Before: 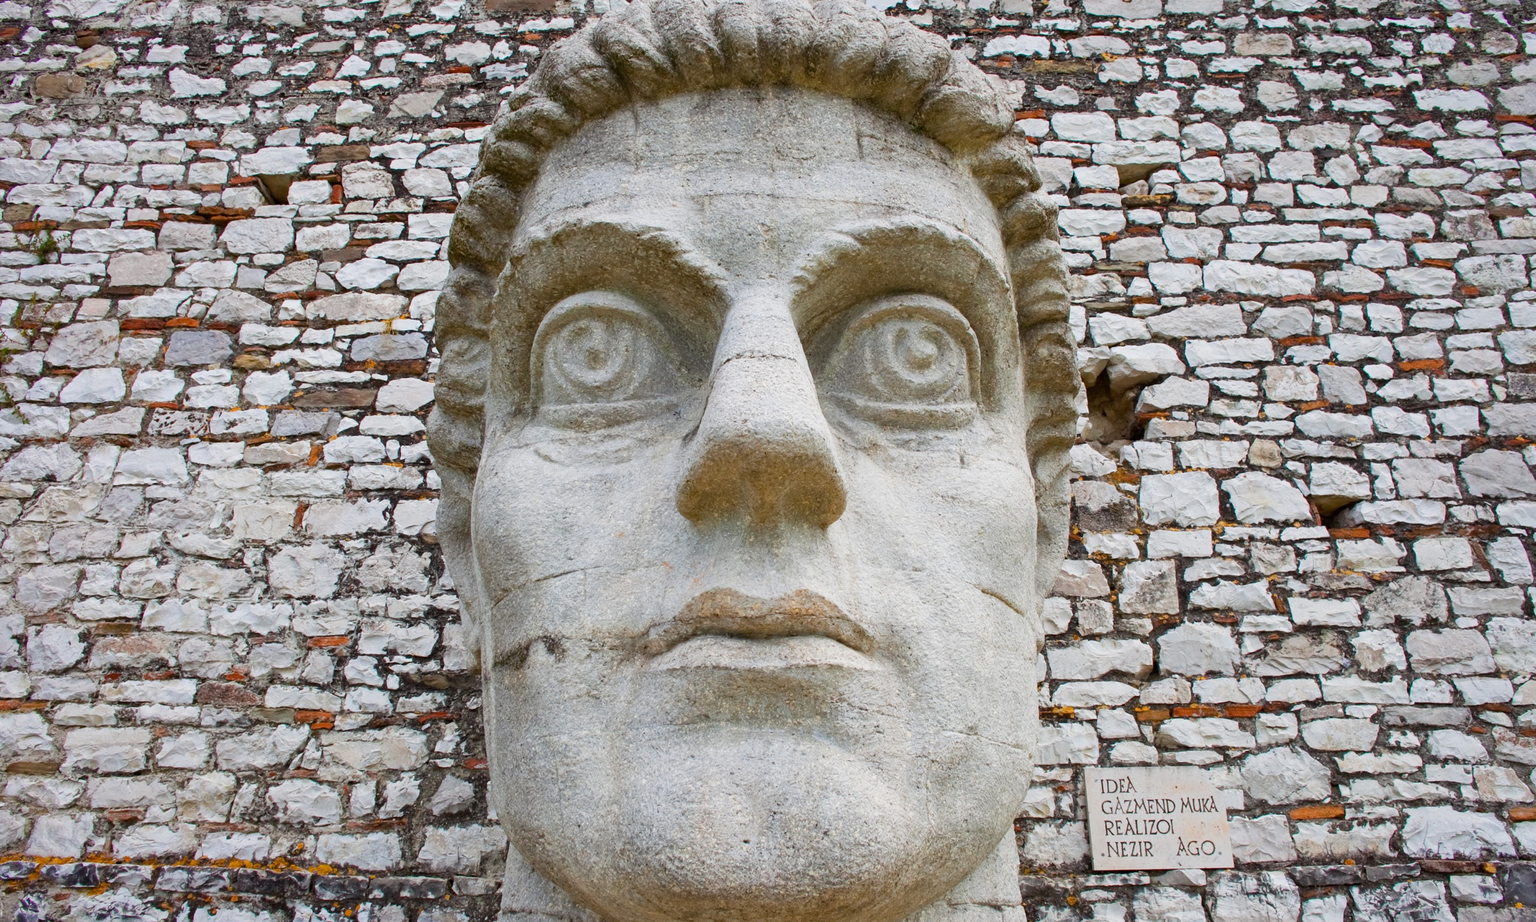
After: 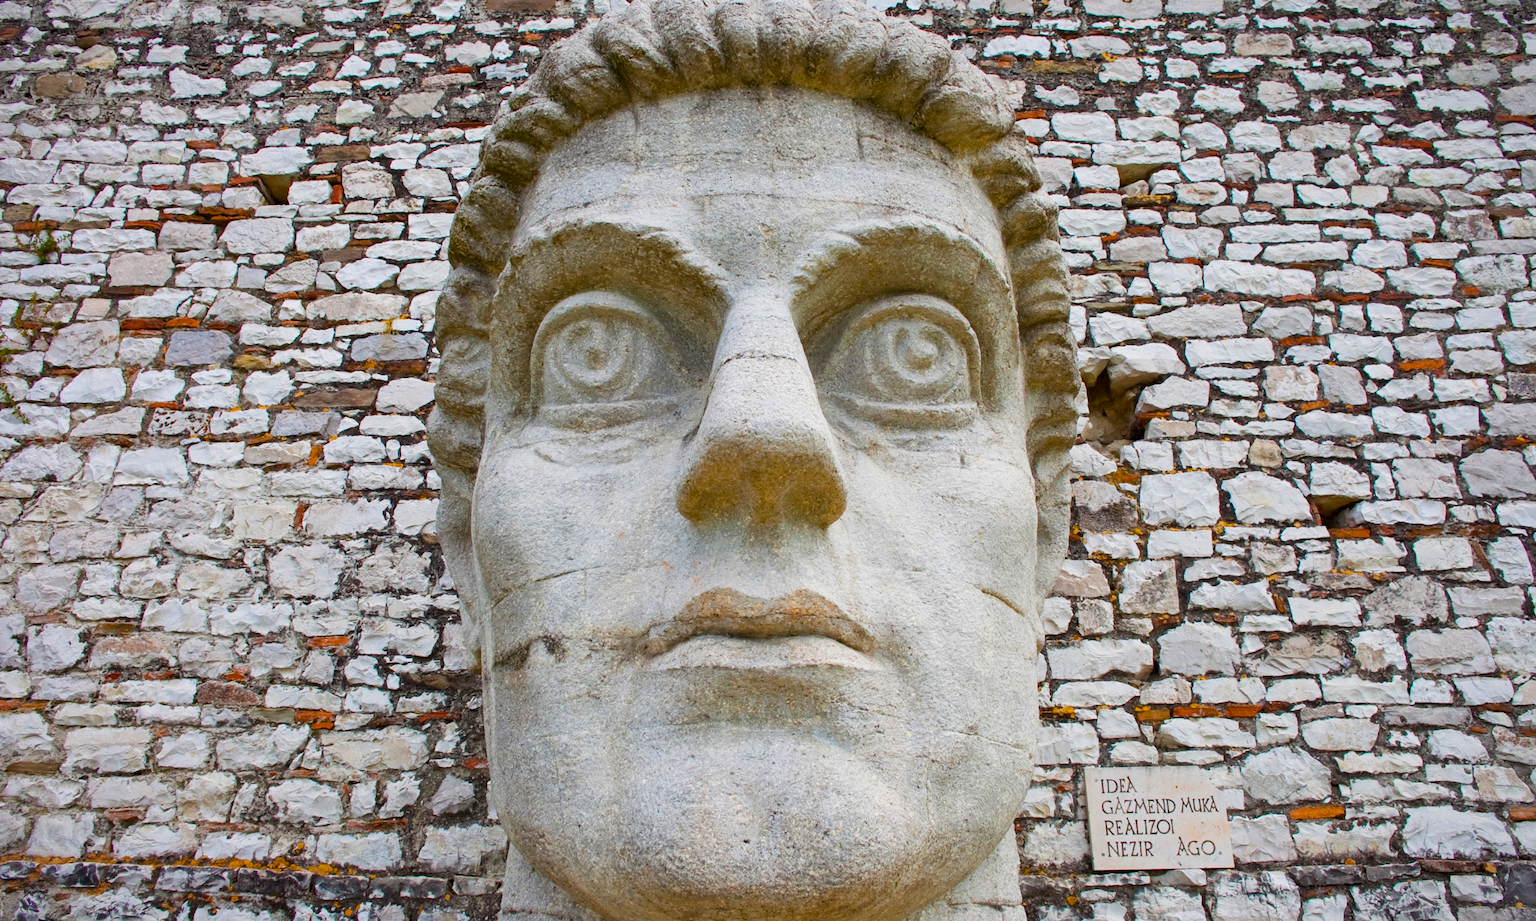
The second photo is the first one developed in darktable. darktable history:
vignetting: fall-off start 100%, brightness -0.282, width/height ratio 1.31
color balance rgb: perceptual saturation grading › global saturation 20%, global vibrance 20%
